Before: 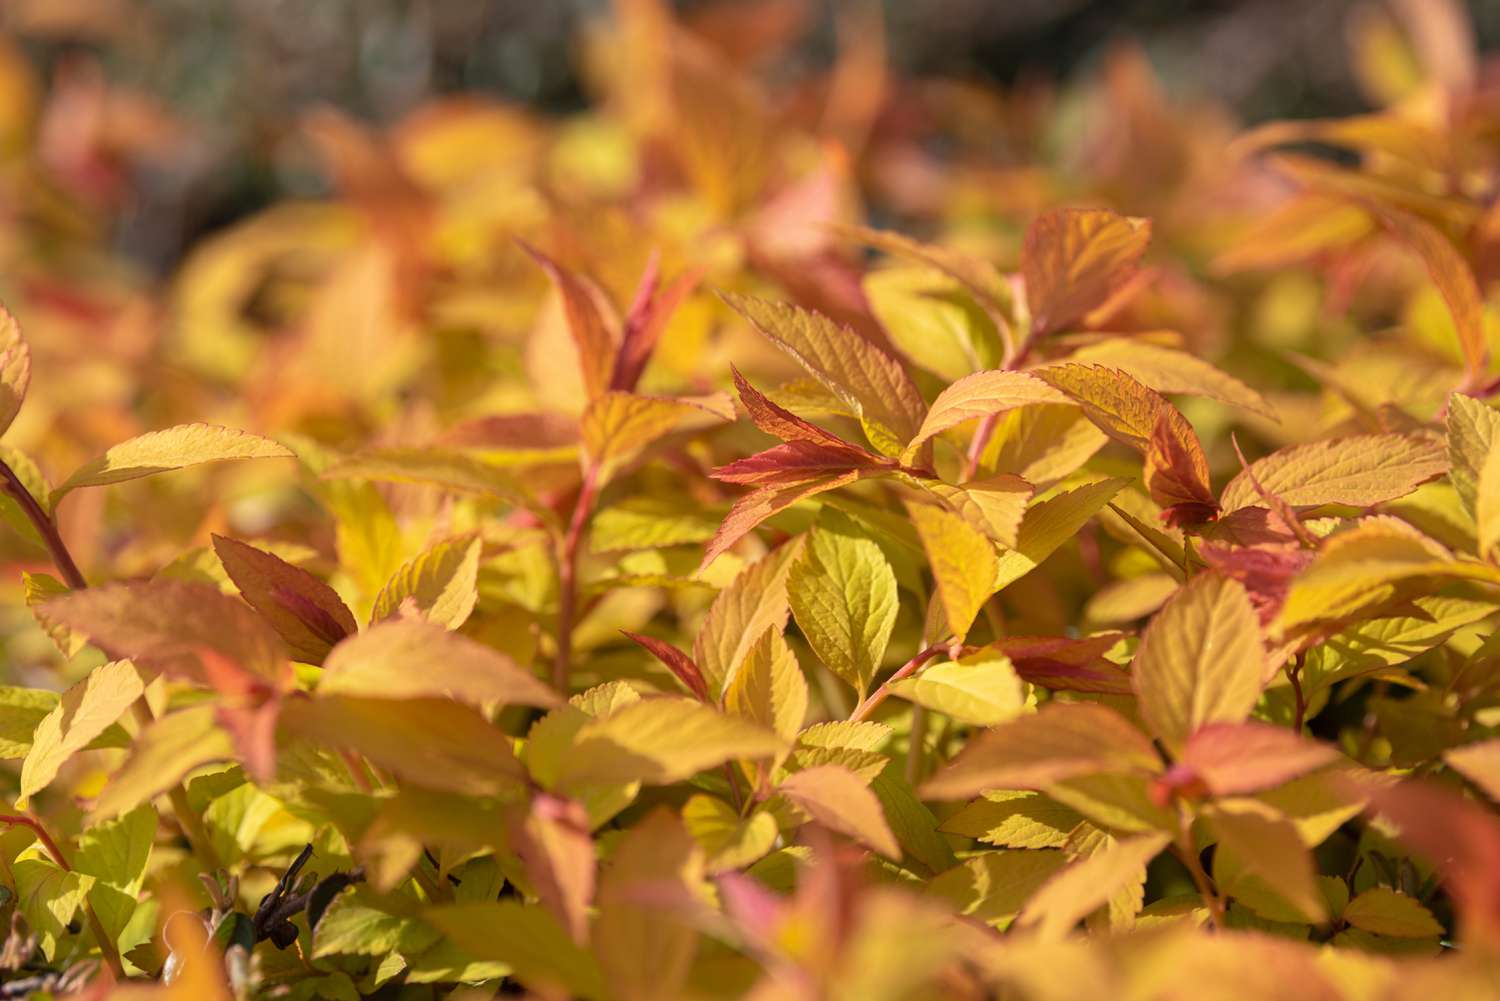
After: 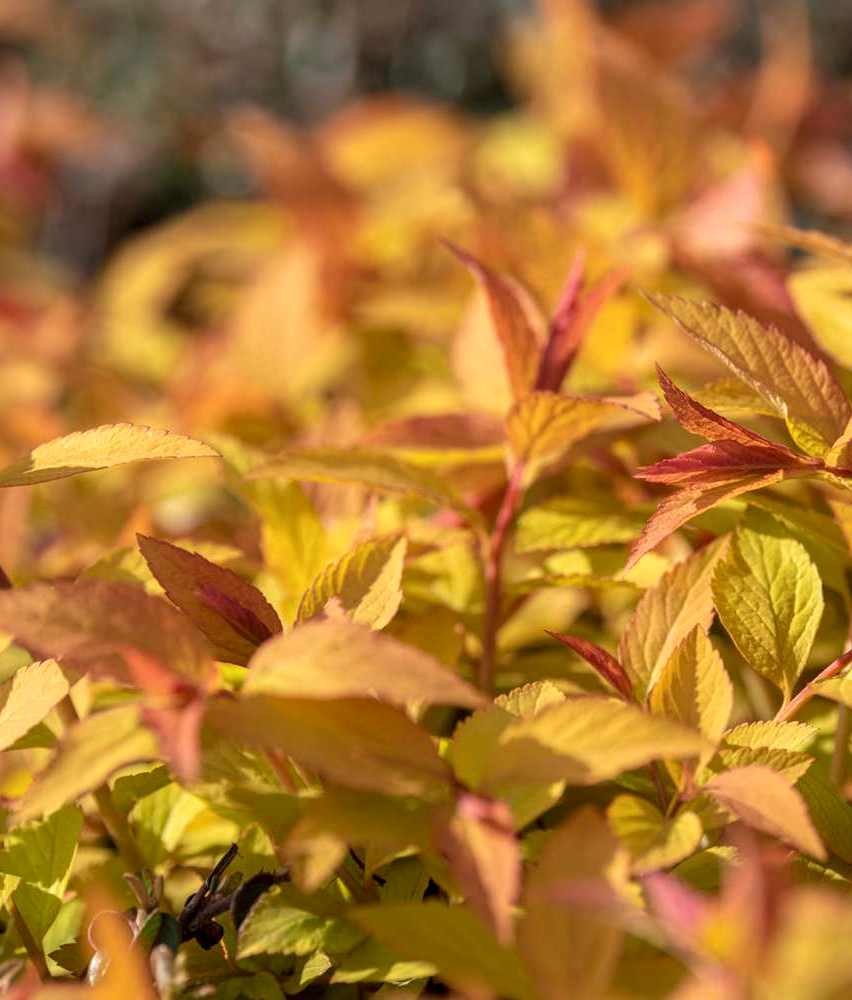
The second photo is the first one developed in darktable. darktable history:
local contrast: on, module defaults
crop: left 5.02%, right 38.172%
